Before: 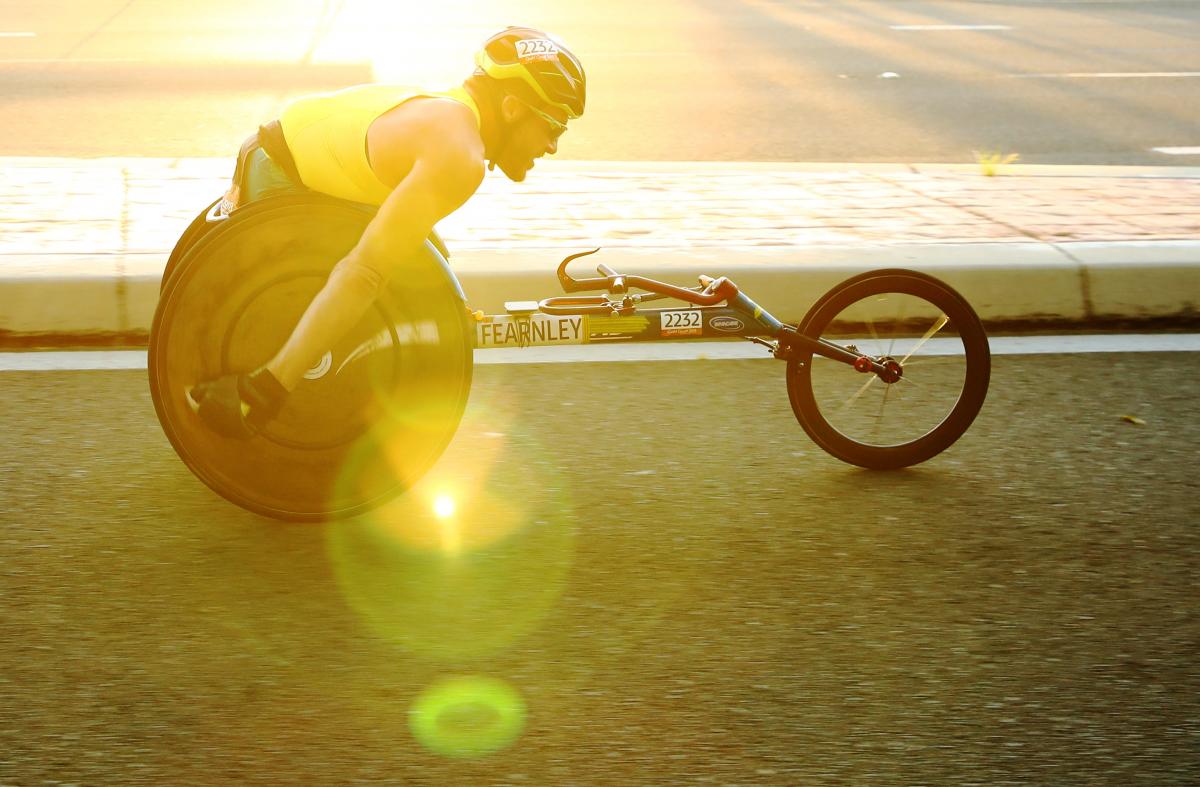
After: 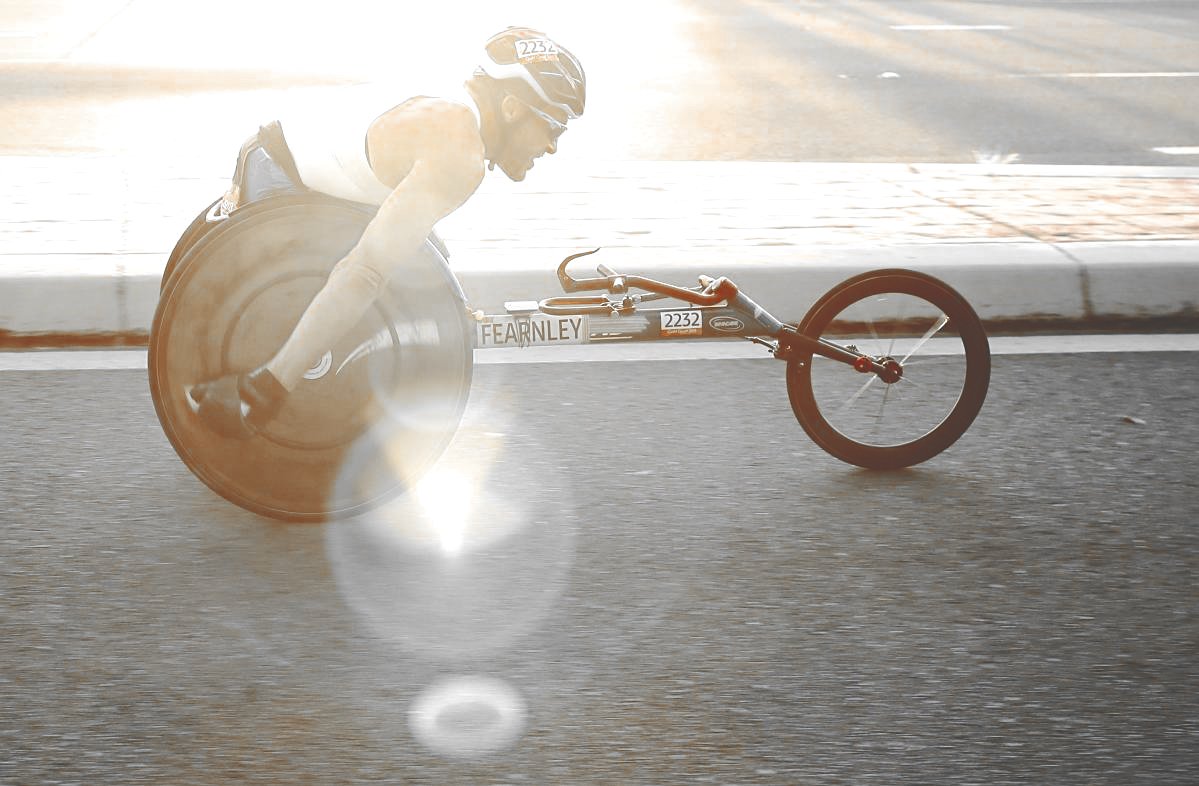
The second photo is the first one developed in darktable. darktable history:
color zones: curves: ch0 [(0, 0.497) (0.096, 0.361) (0.221, 0.538) (0.429, 0.5) (0.571, 0.5) (0.714, 0.5) (0.857, 0.5) (1, 0.497)]; ch1 [(0, 0.5) (0.143, 0.5) (0.257, -0.002) (0.429, 0.04) (0.571, -0.001) (0.714, -0.015) (0.857, 0.024) (1, 0.5)]
exposure: black level correction -0.04, exposure 0.061 EV, compensate highlight preservation false
sharpen: amount 0.204
tone equalizer: edges refinement/feathering 500, mask exposure compensation -1.57 EV, preserve details no
